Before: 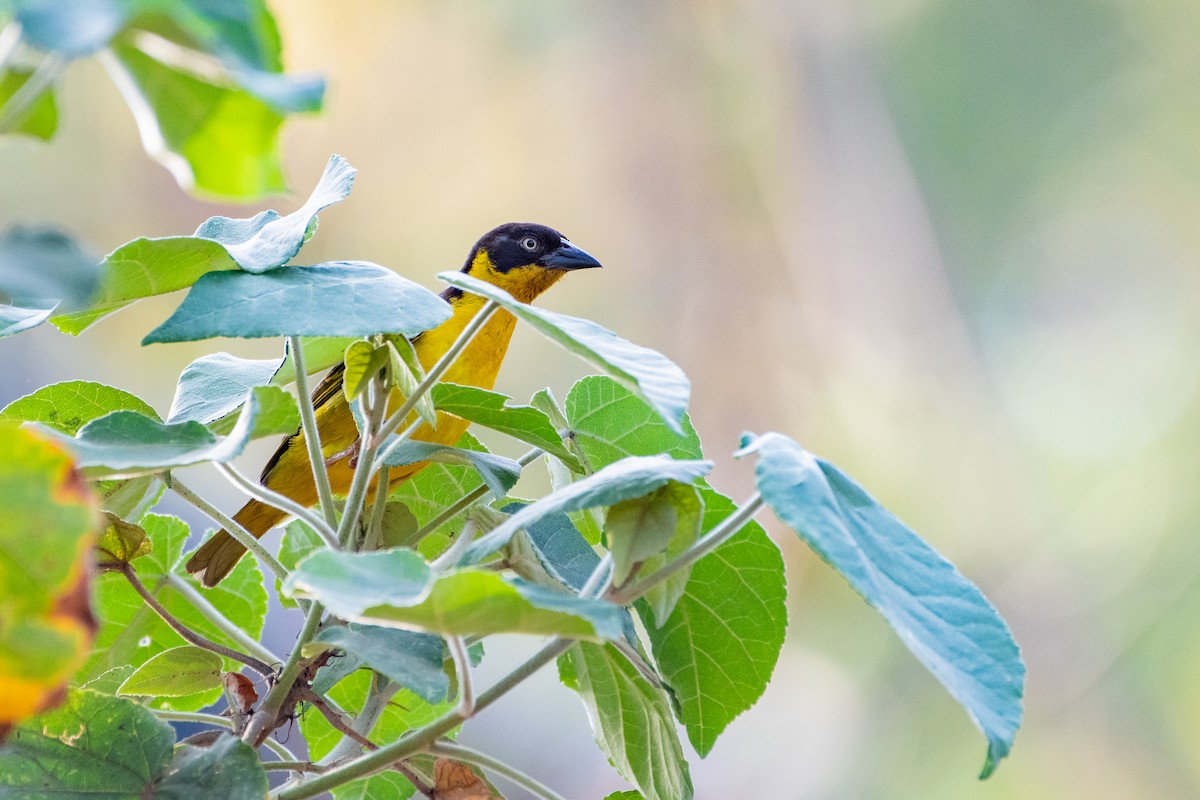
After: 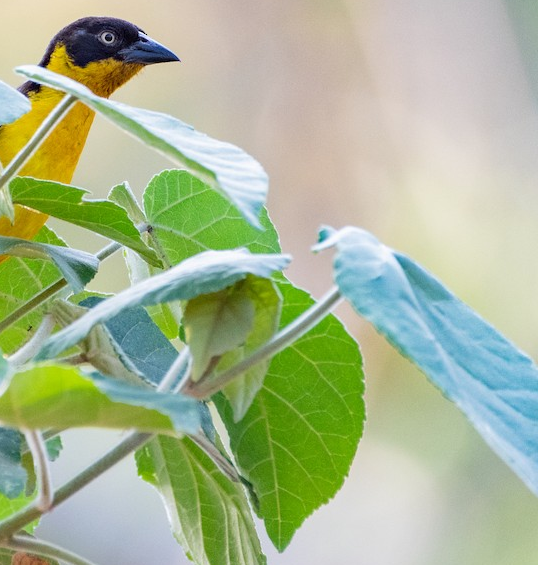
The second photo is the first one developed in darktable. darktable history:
crop: left 35.233%, top 25.826%, right 19.879%, bottom 3.444%
